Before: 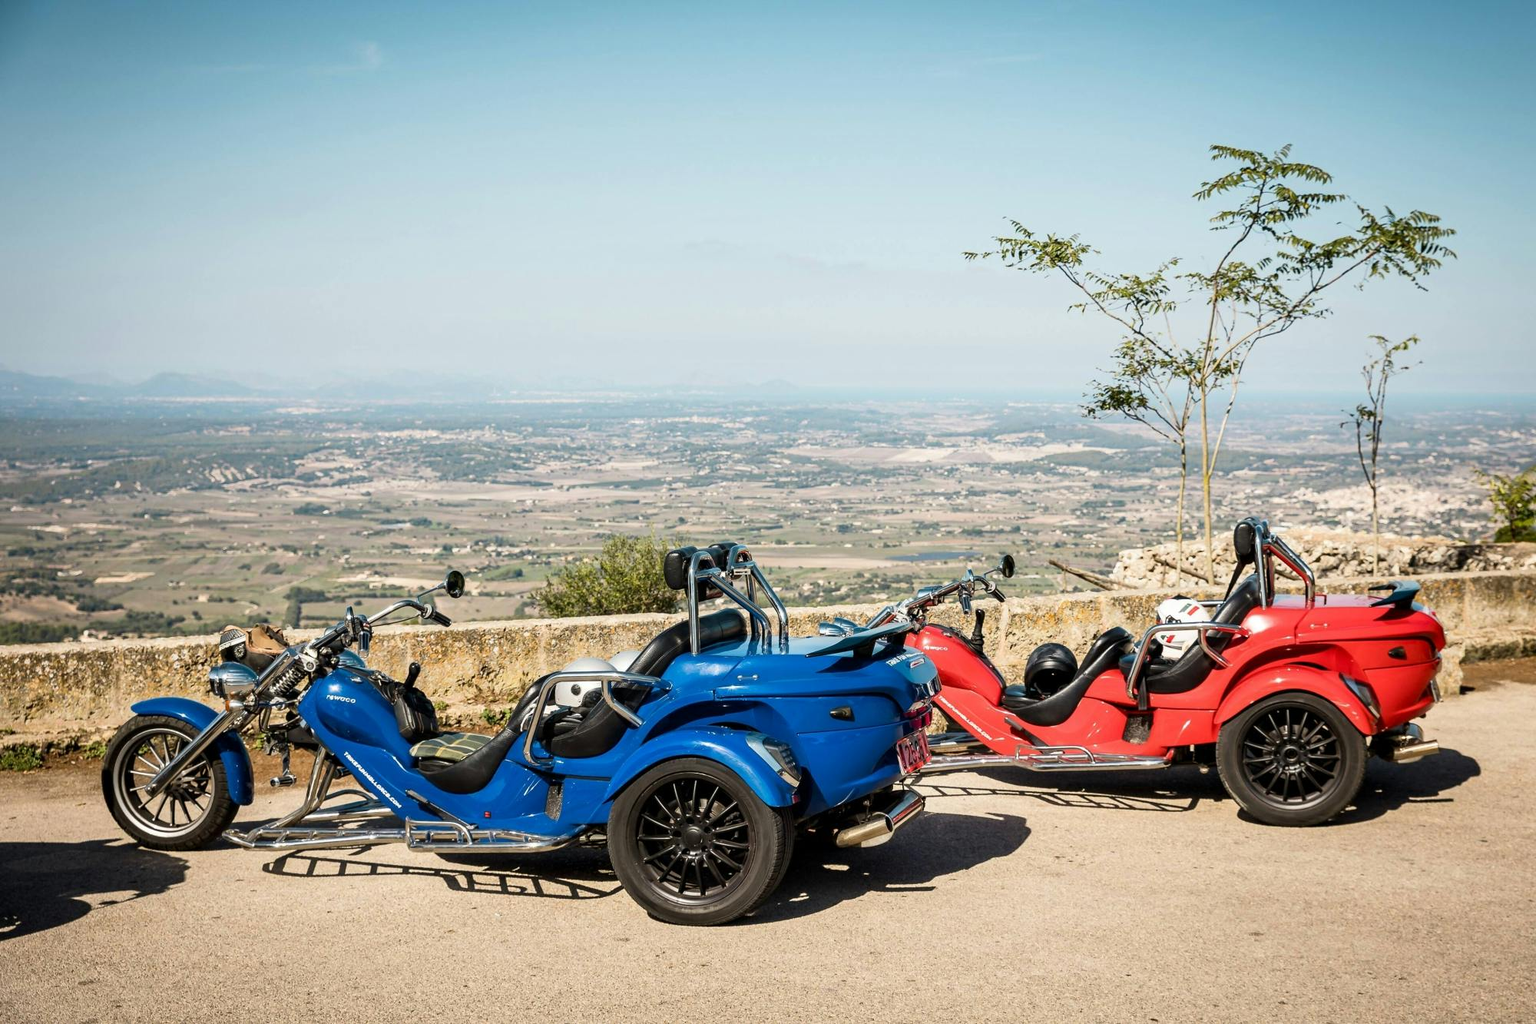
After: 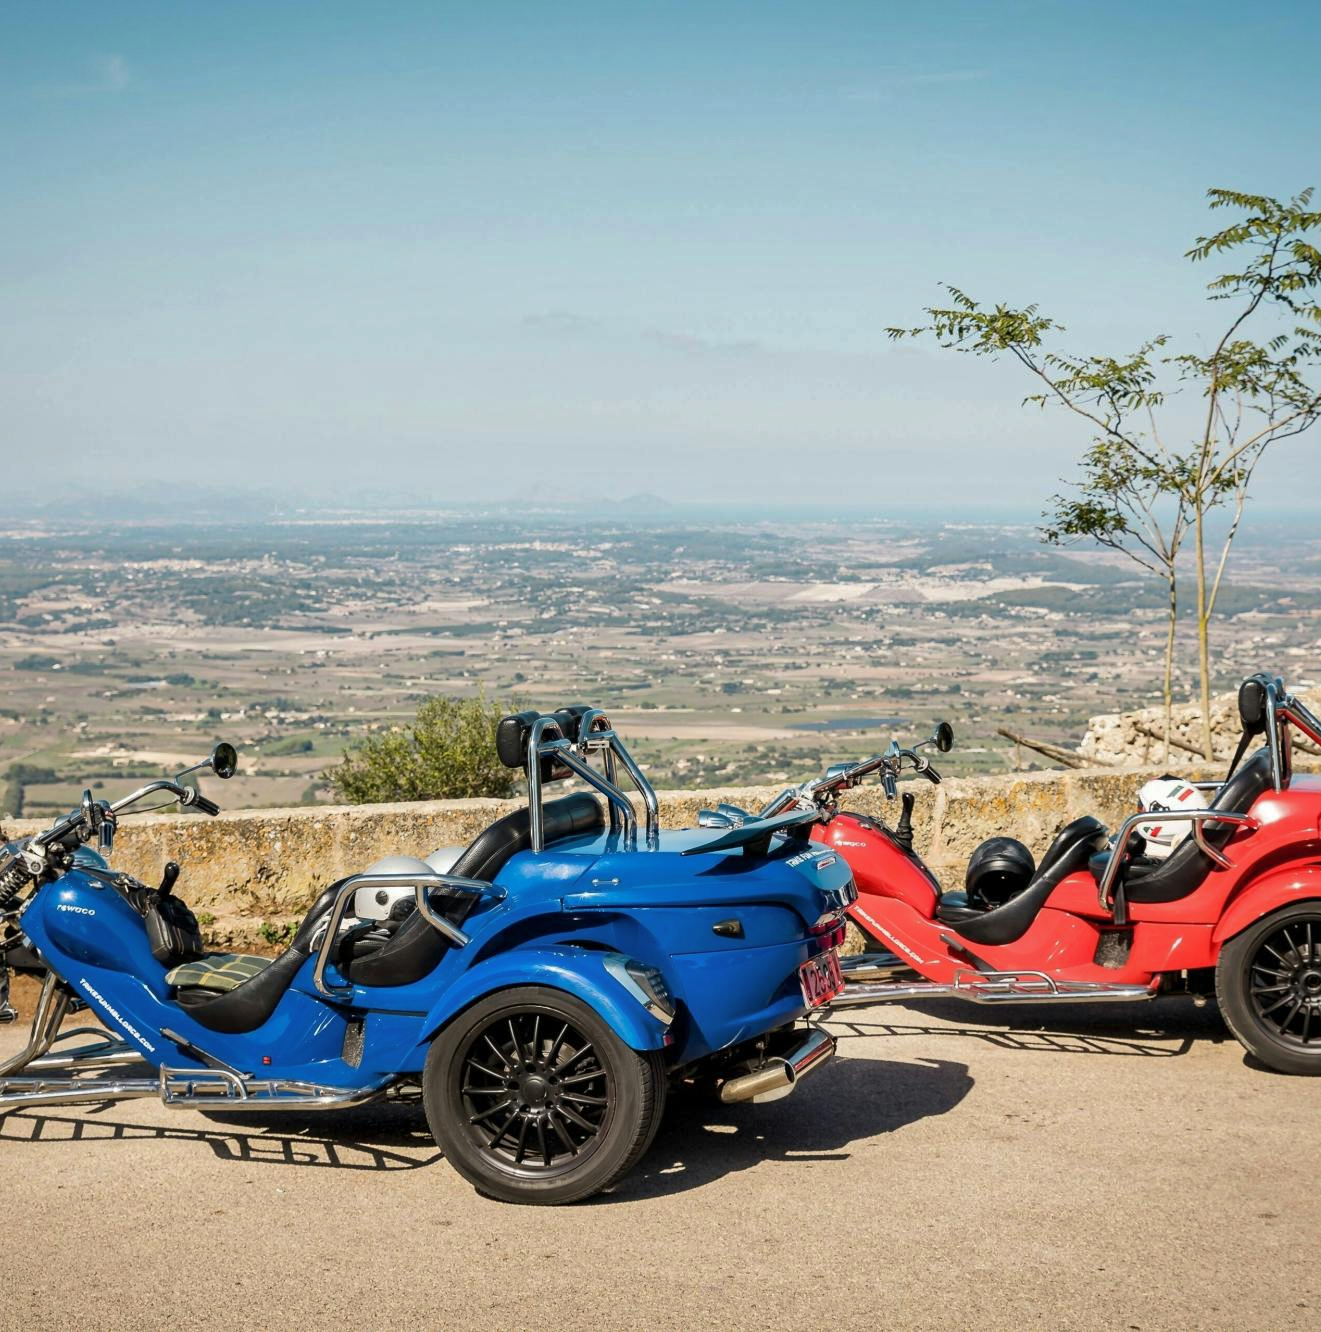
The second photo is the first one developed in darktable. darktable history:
shadows and highlights: shadows 30
crop and rotate: left 18.442%, right 15.508%
white balance: emerald 1
